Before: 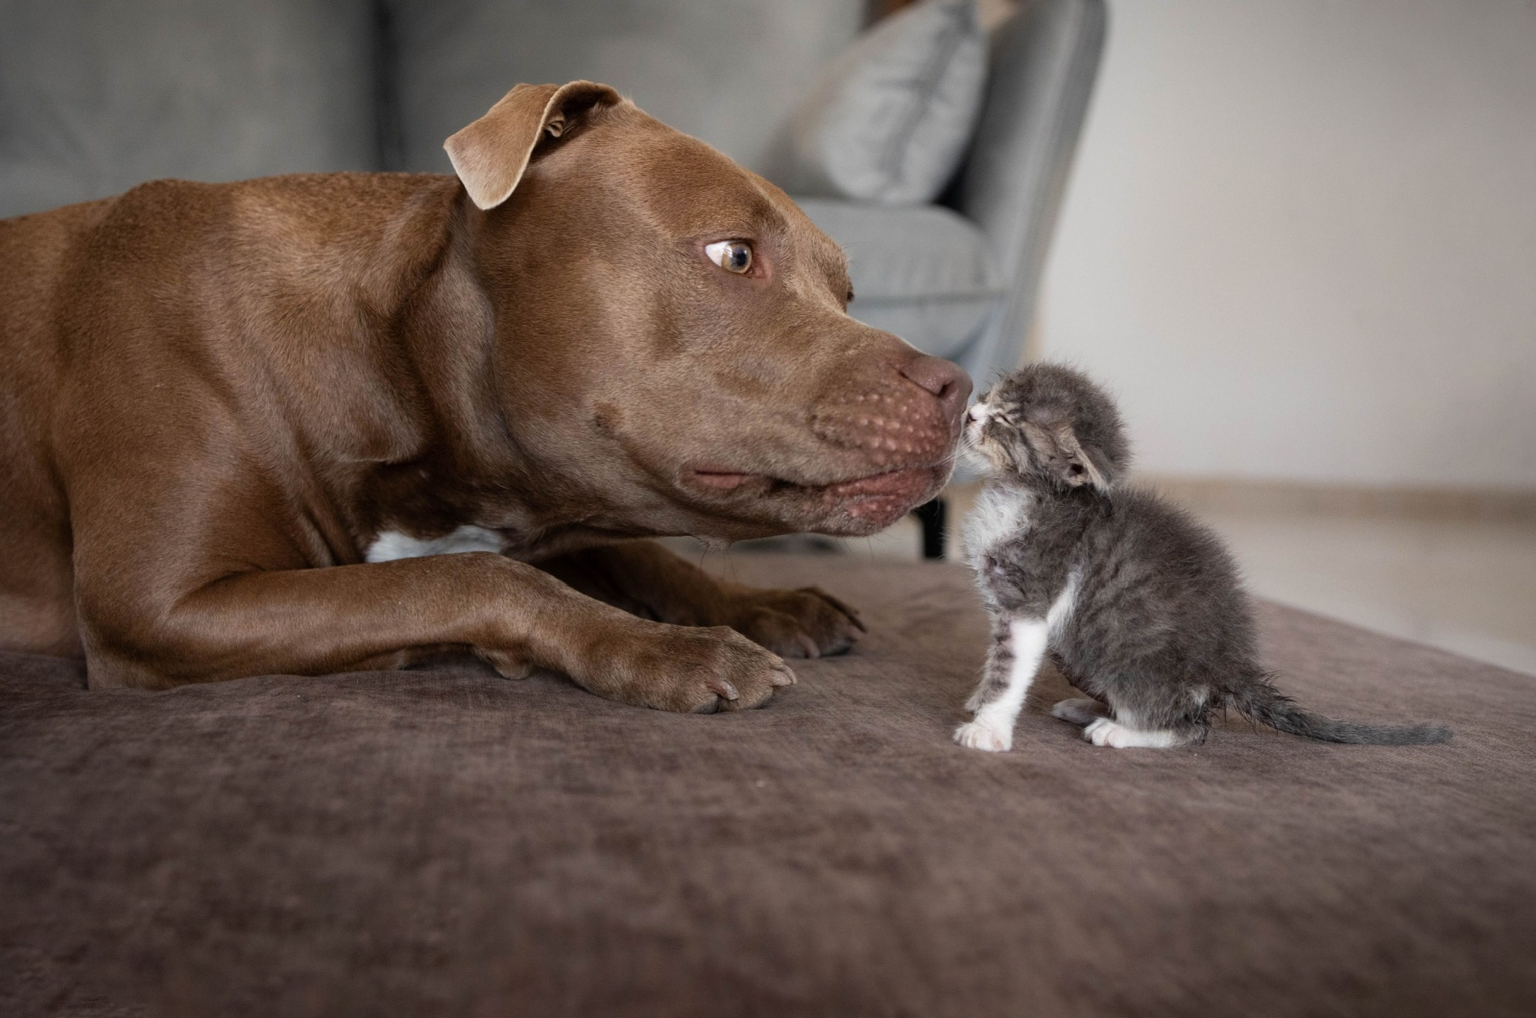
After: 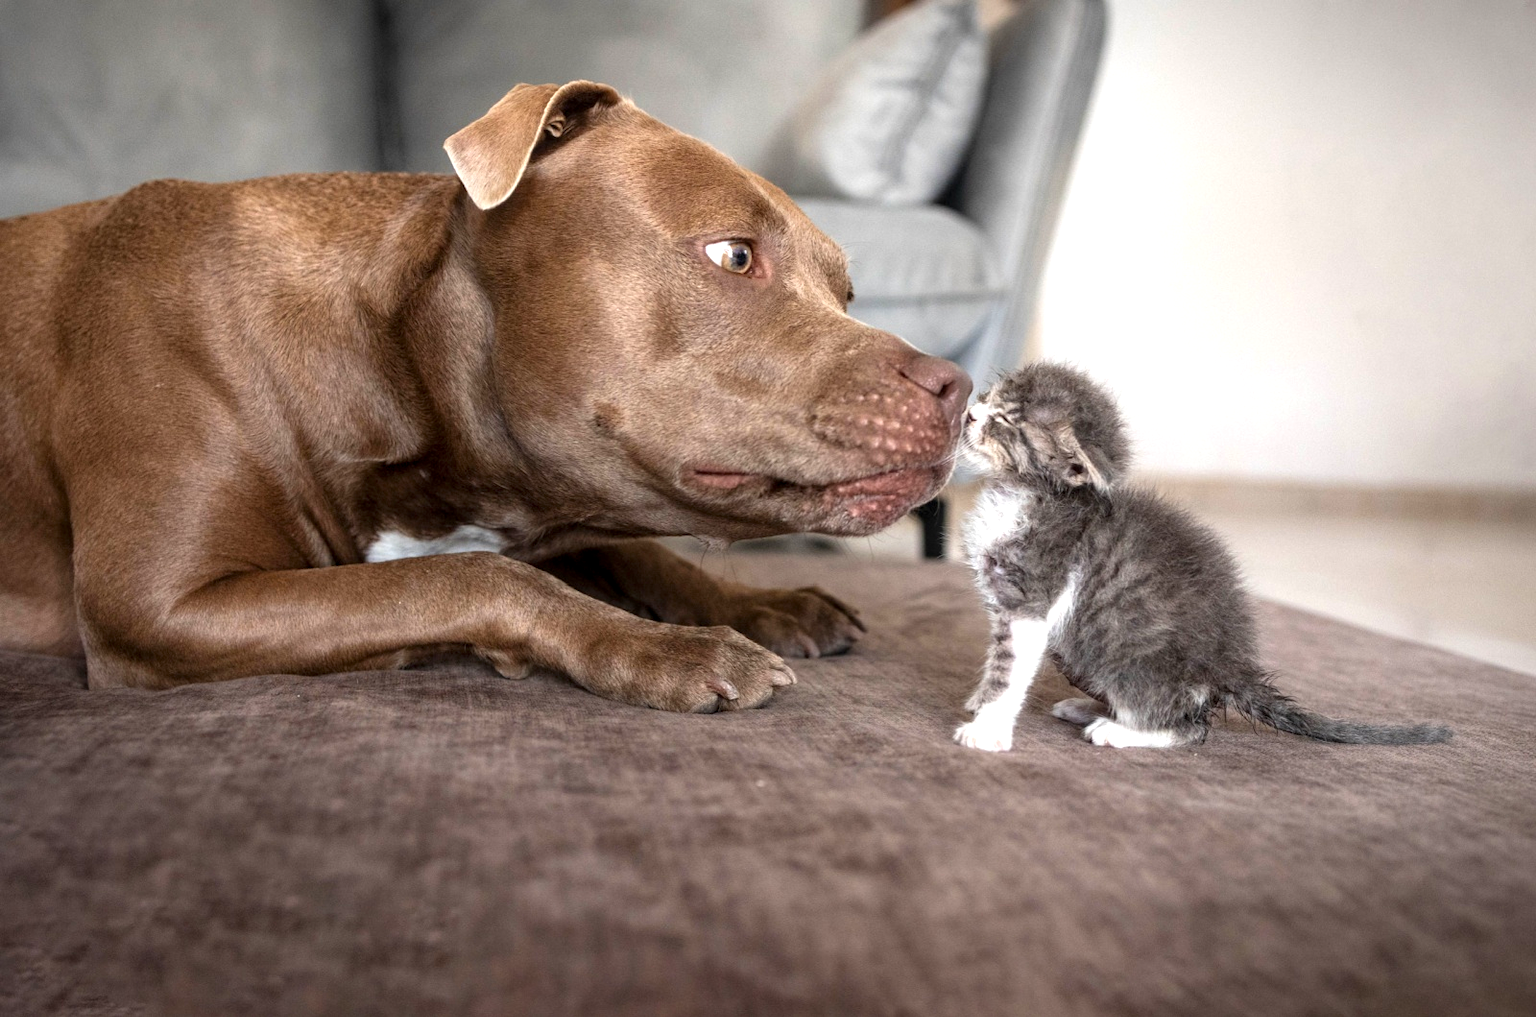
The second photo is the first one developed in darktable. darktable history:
exposure: black level correction 0, exposure 0.893 EV, compensate highlight preservation false
local contrast: on, module defaults
